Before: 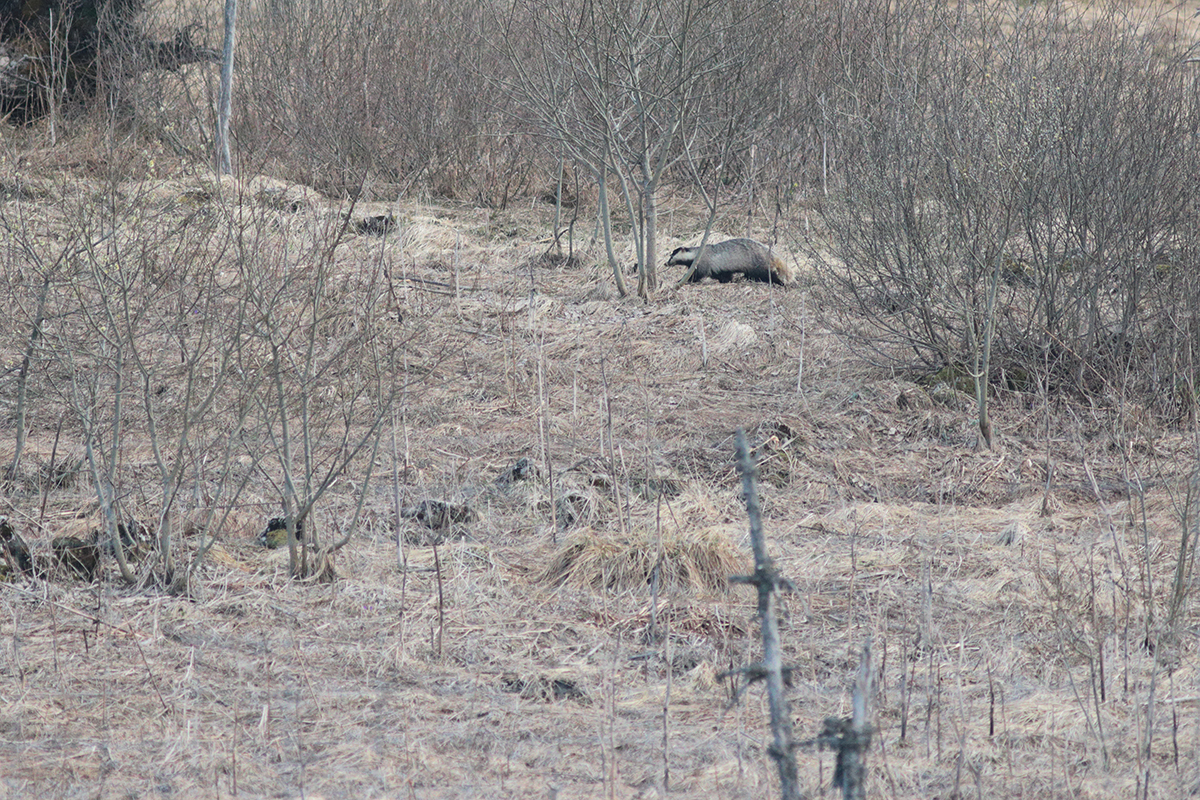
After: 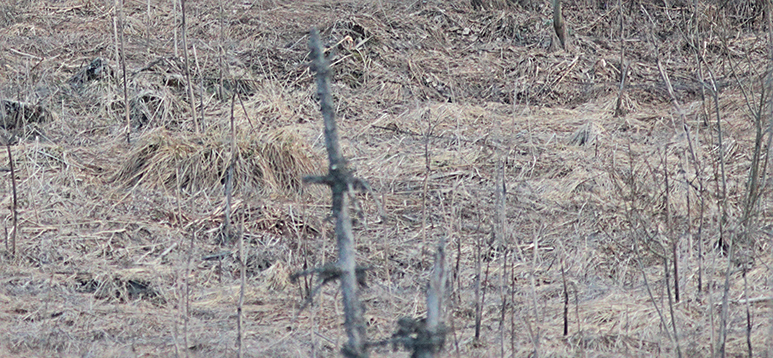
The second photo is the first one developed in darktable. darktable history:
crop and rotate: left 35.509%, top 50.238%, bottom 4.934%
sharpen: on, module defaults
exposure: black level correction 0.001, exposure -0.2 EV, compensate highlight preservation false
rotate and perspective: automatic cropping off
tone equalizer: on, module defaults
